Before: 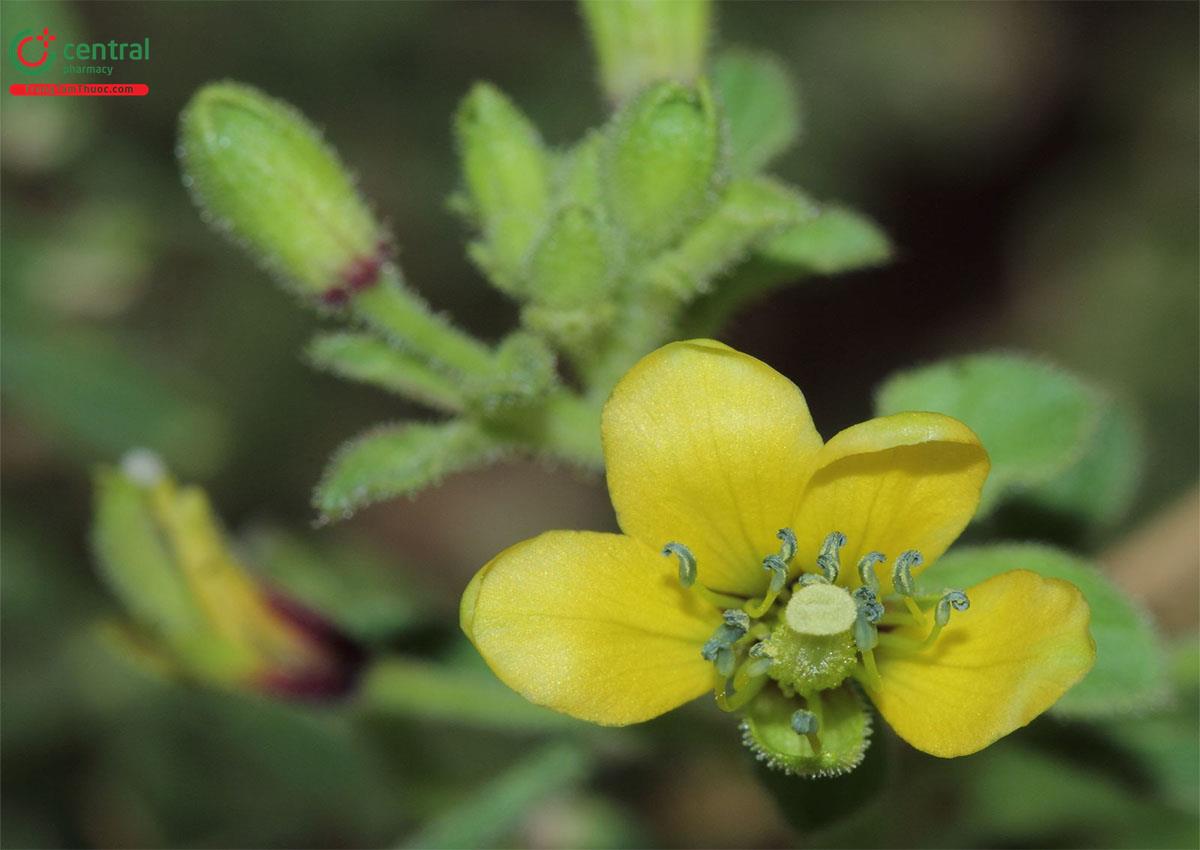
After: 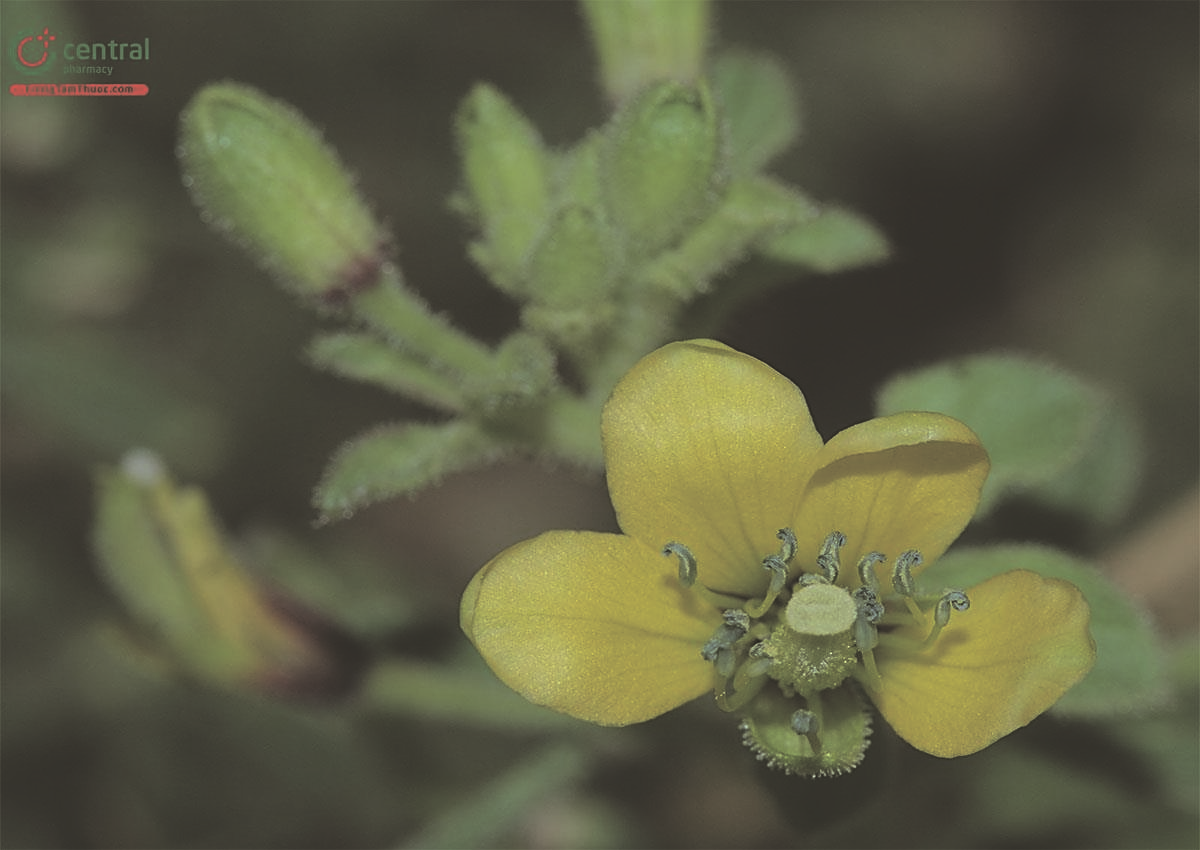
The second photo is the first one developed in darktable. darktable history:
split-toning: shadows › hue 46.8°, shadows › saturation 0.17, highlights › hue 316.8°, highlights › saturation 0.27, balance -51.82
exposure: black level correction -0.036, exposure -0.497 EV, compensate highlight preservation false
sharpen: on, module defaults
